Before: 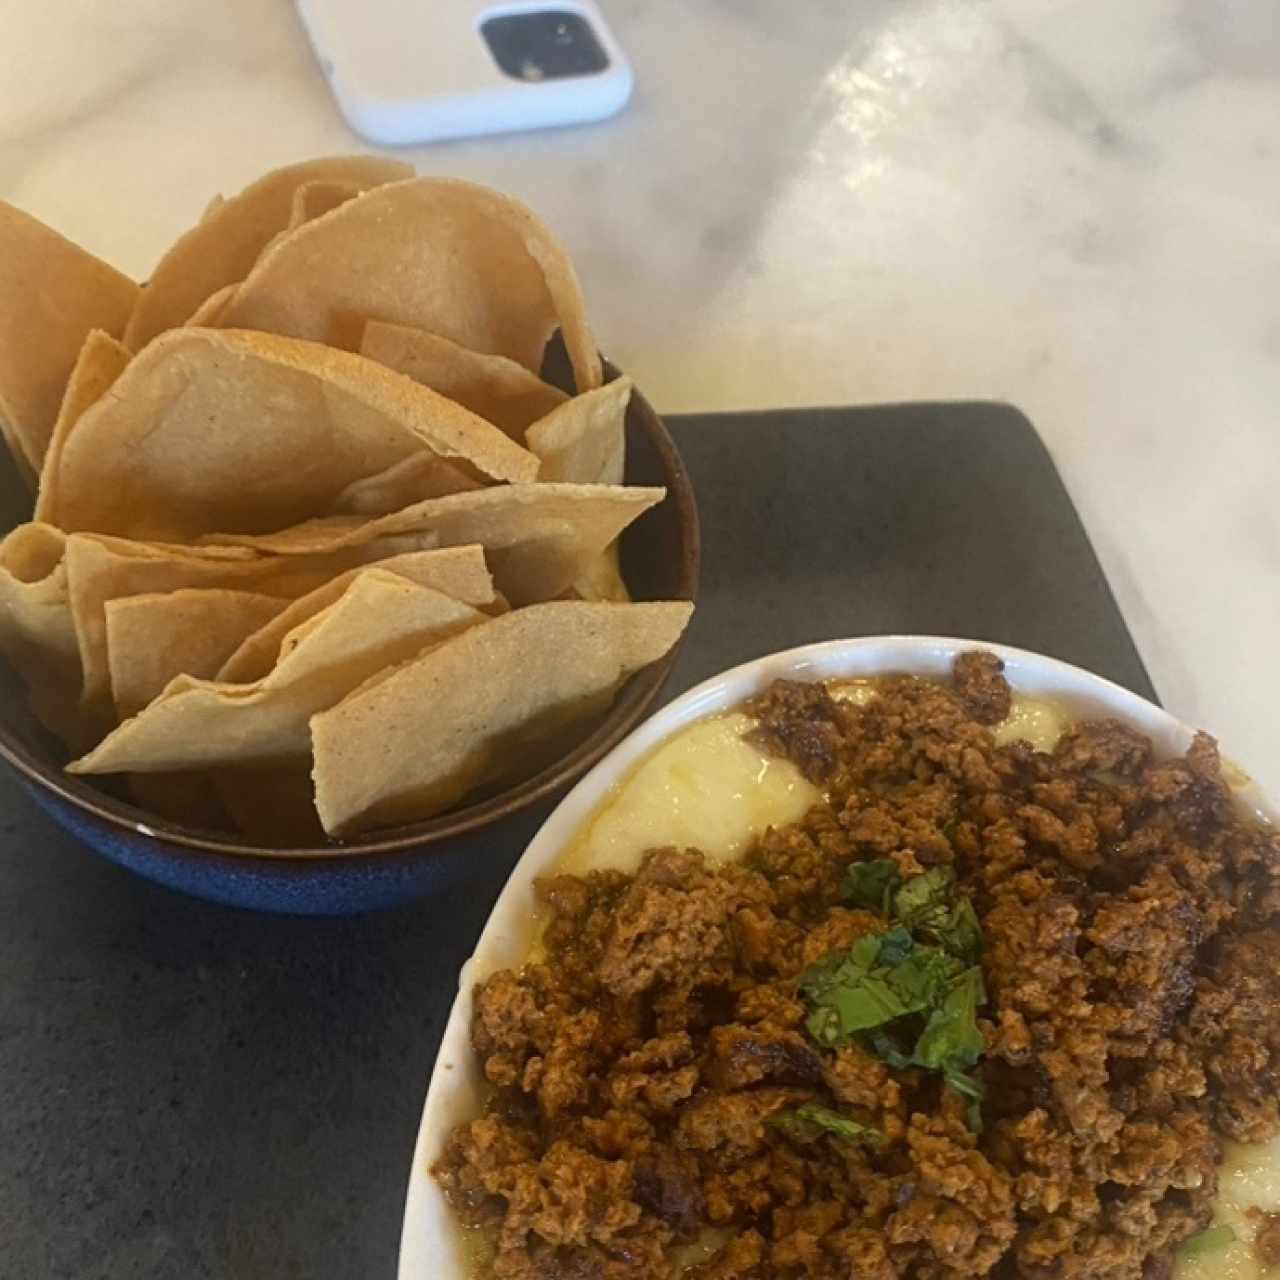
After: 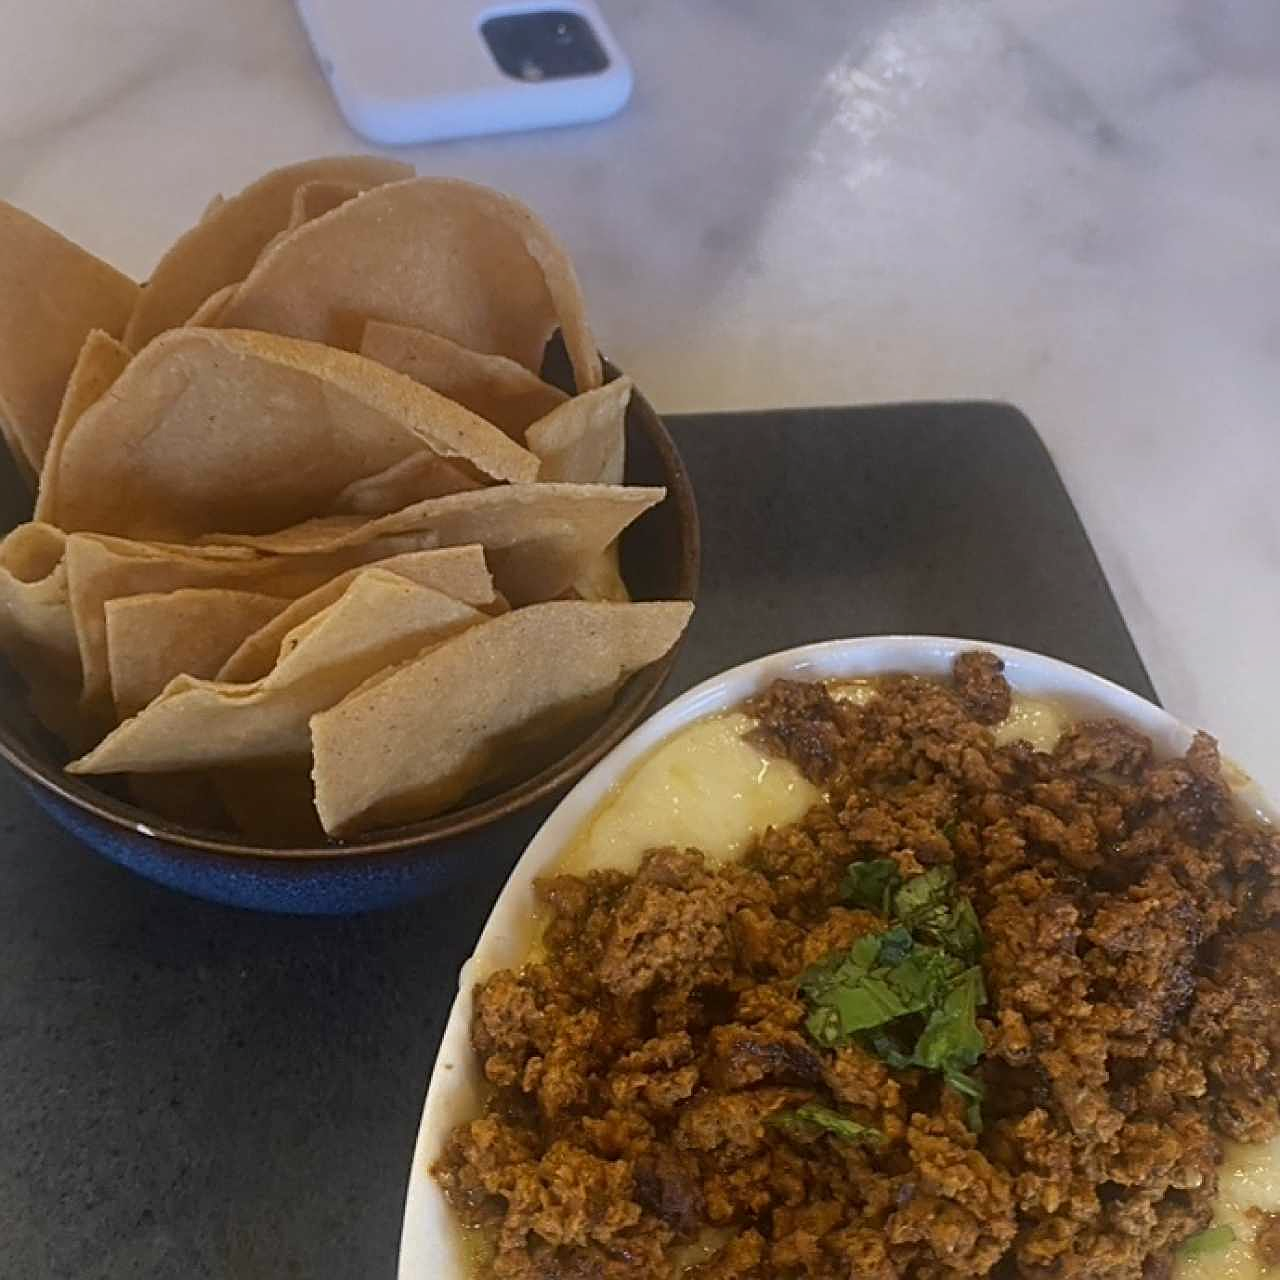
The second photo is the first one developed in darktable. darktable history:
sharpen: on, module defaults
graduated density: hue 238.83°, saturation 50%
